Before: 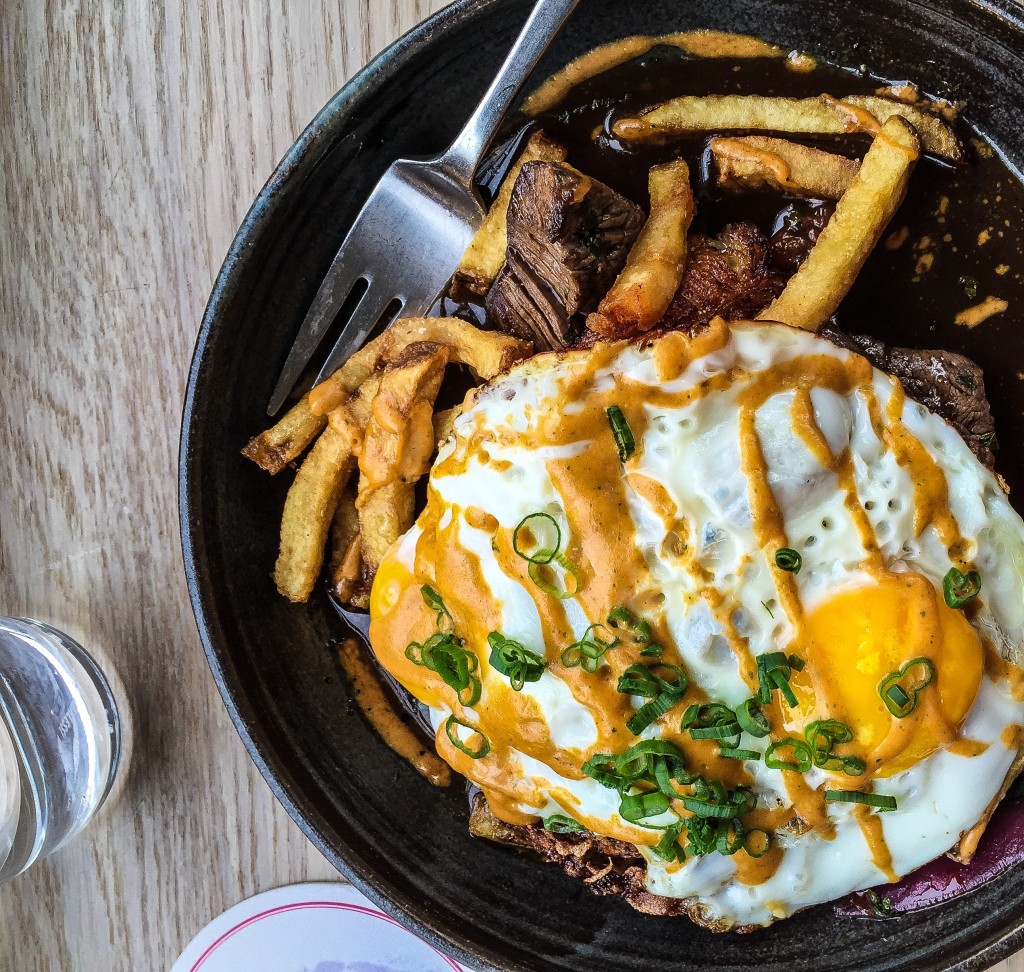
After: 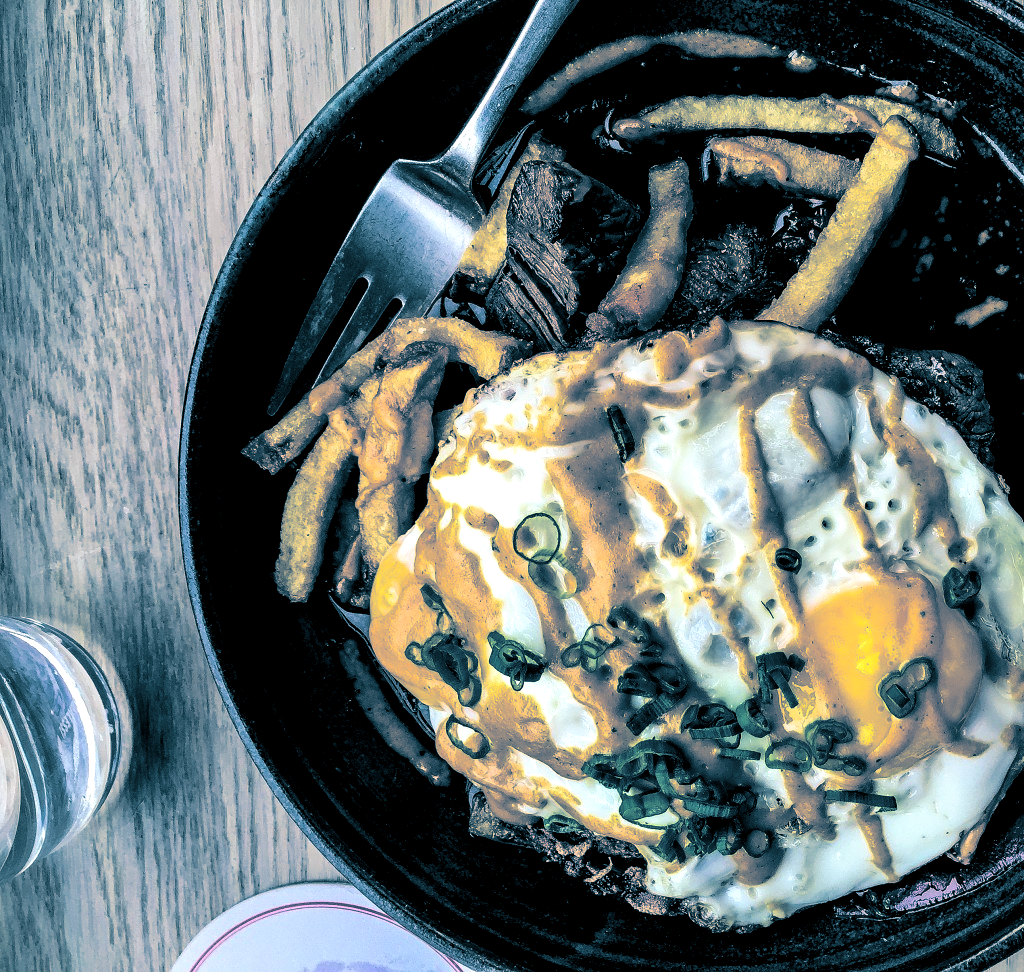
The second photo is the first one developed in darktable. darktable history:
color balance rgb: shadows lift › luminance -9.41%, highlights gain › luminance 17.6%, global offset › luminance -1.45%, perceptual saturation grading › highlights -17.77%, perceptual saturation grading › mid-tones 33.1%, perceptual saturation grading › shadows 50.52%, global vibrance 24.22%
split-toning: shadows › hue 212.4°, balance -70
